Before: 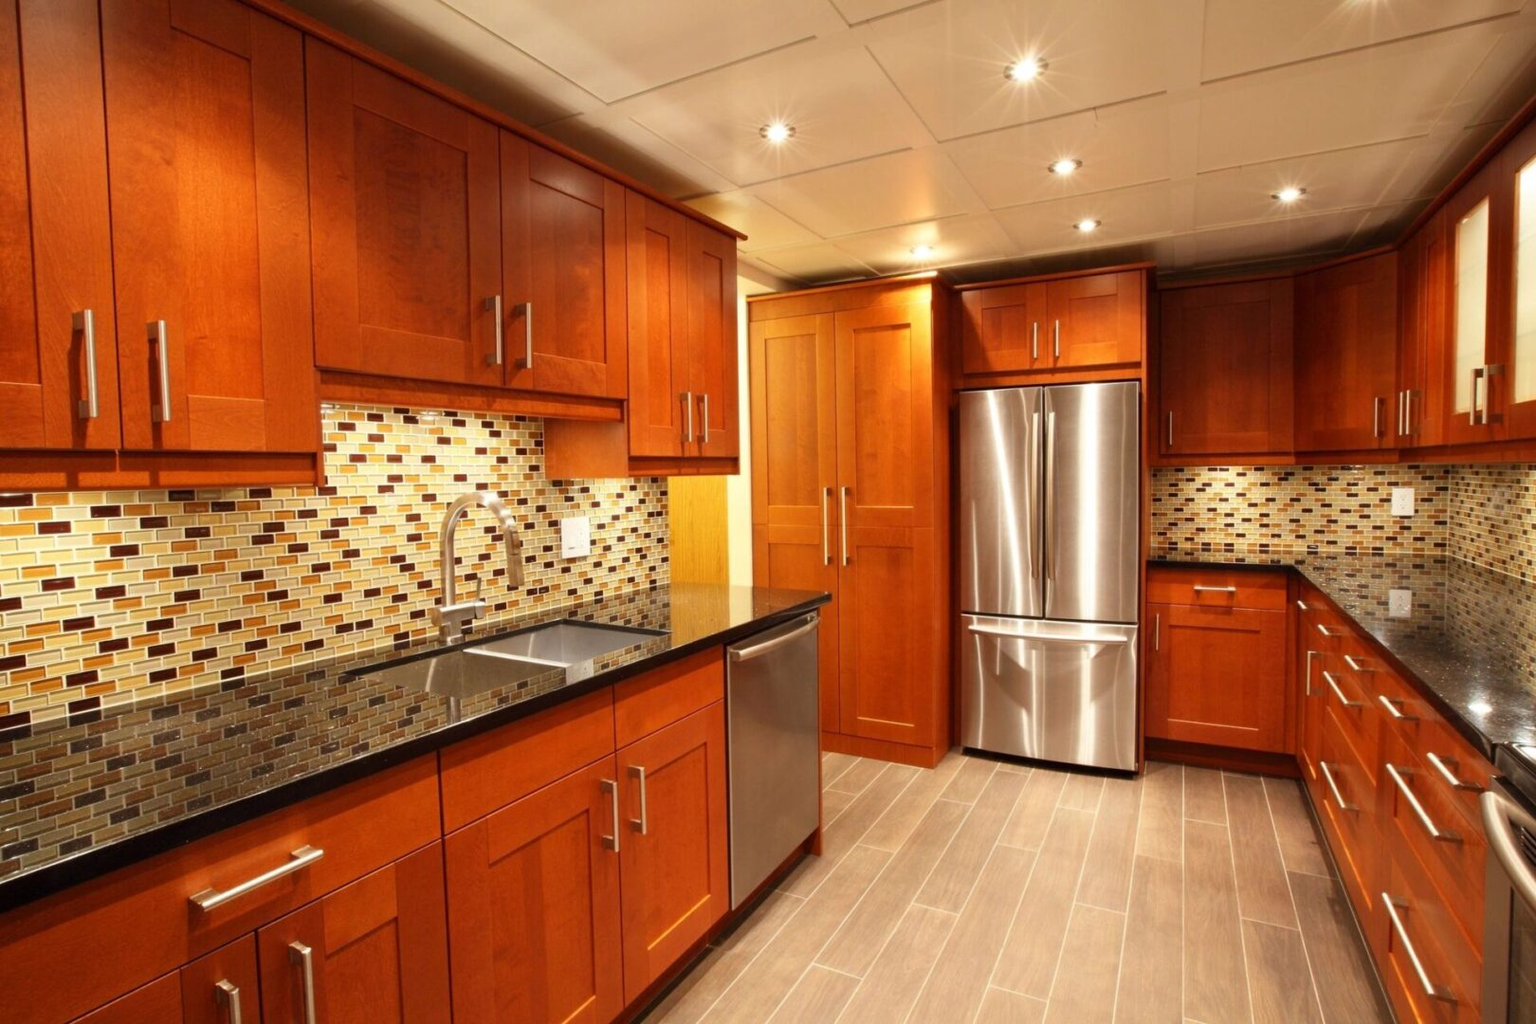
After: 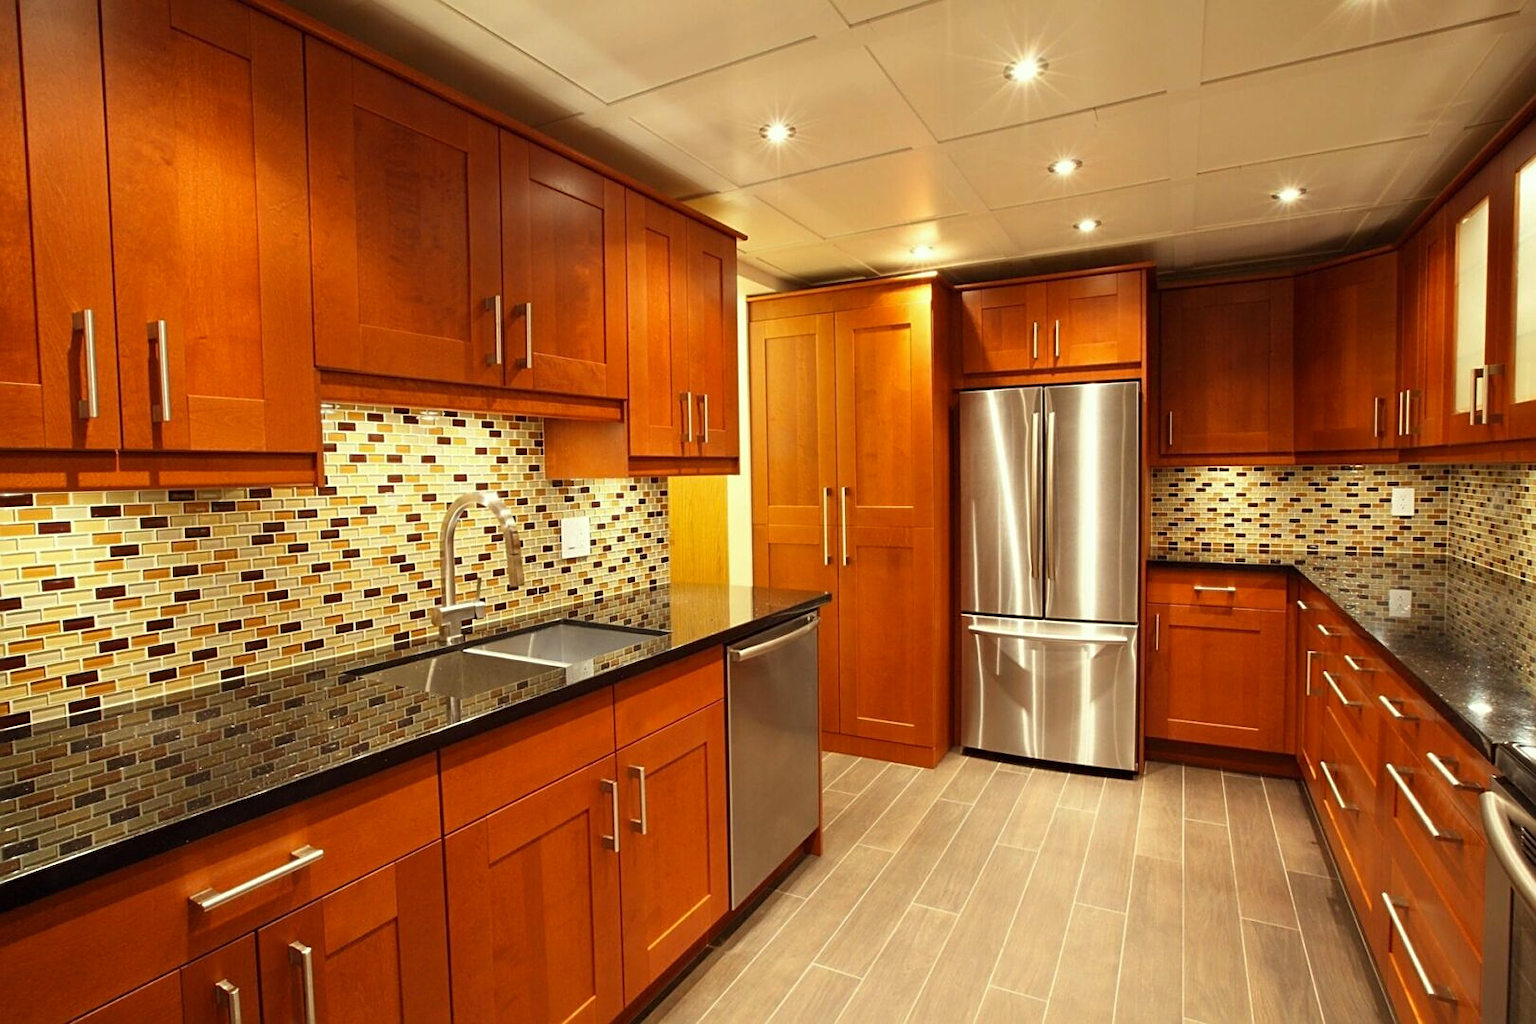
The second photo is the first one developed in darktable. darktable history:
sharpen: amount 0.498
color correction: highlights a* -4.26, highlights b* 6.58
